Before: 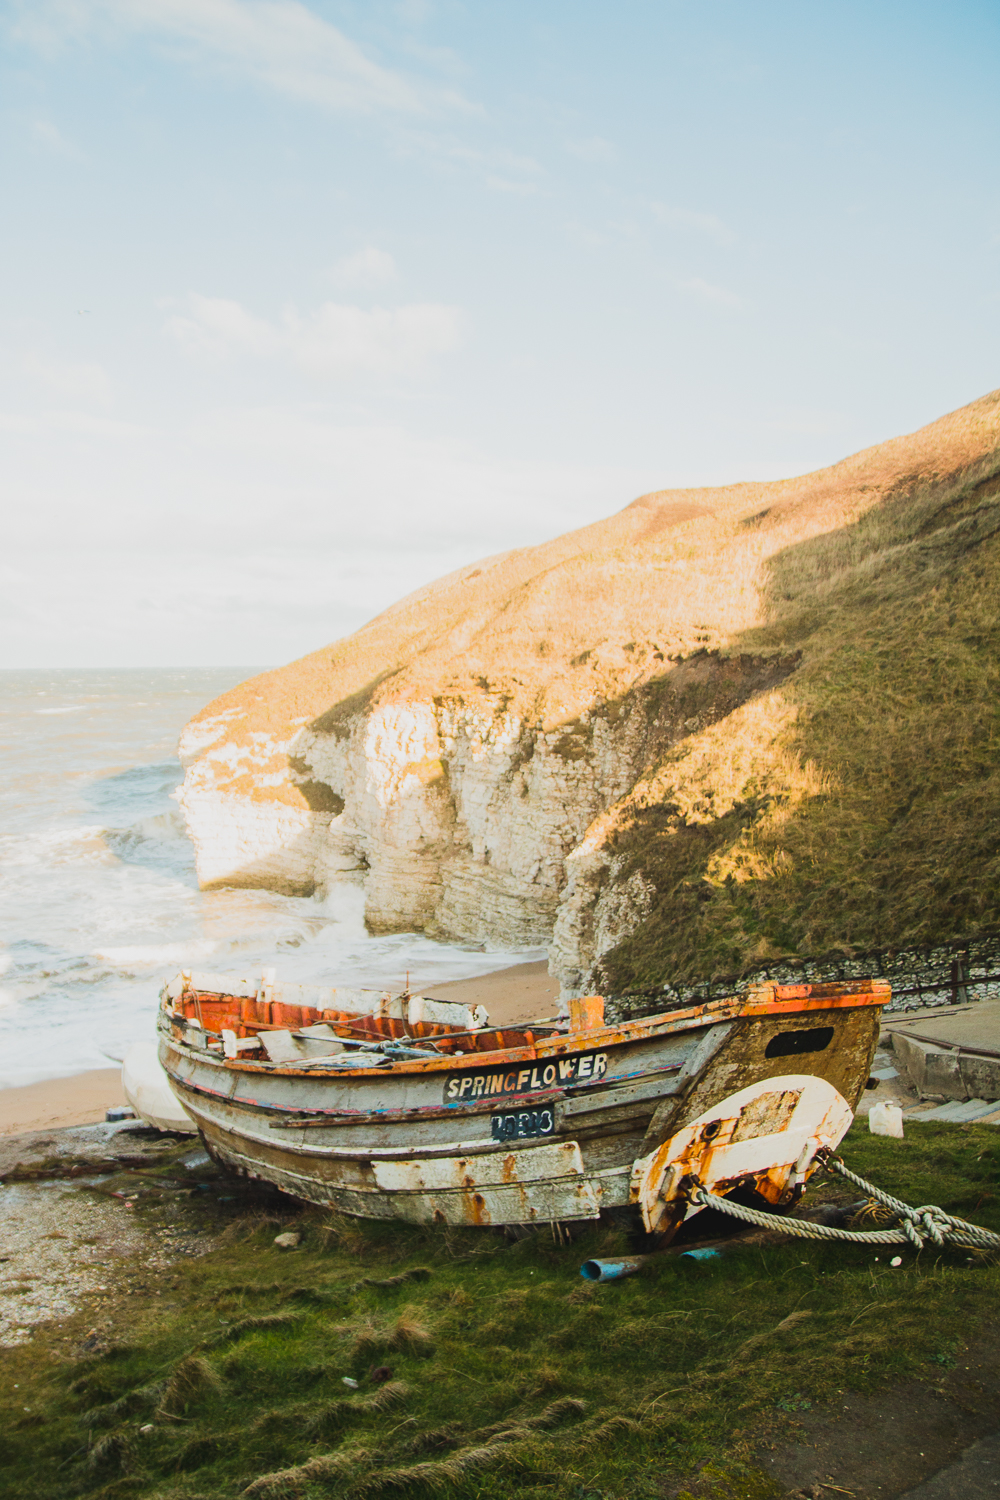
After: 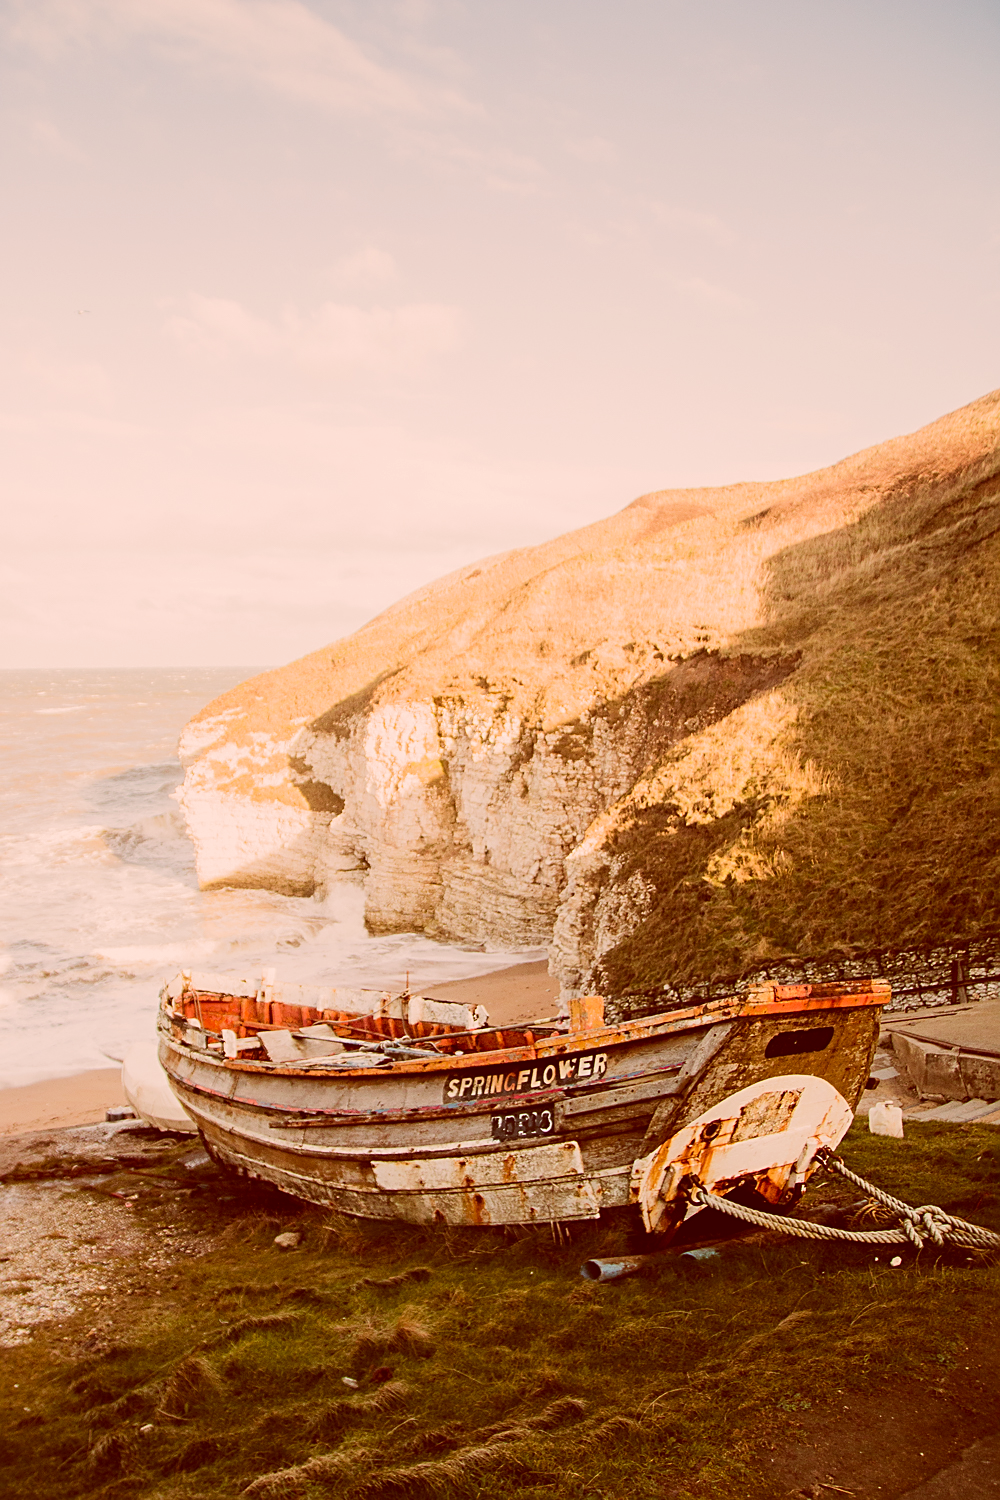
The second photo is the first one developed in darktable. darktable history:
sharpen: on, module defaults
color correction: highlights a* 9.19, highlights b* 8.75, shadows a* 39.37, shadows b* 39.55, saturation 0.8
